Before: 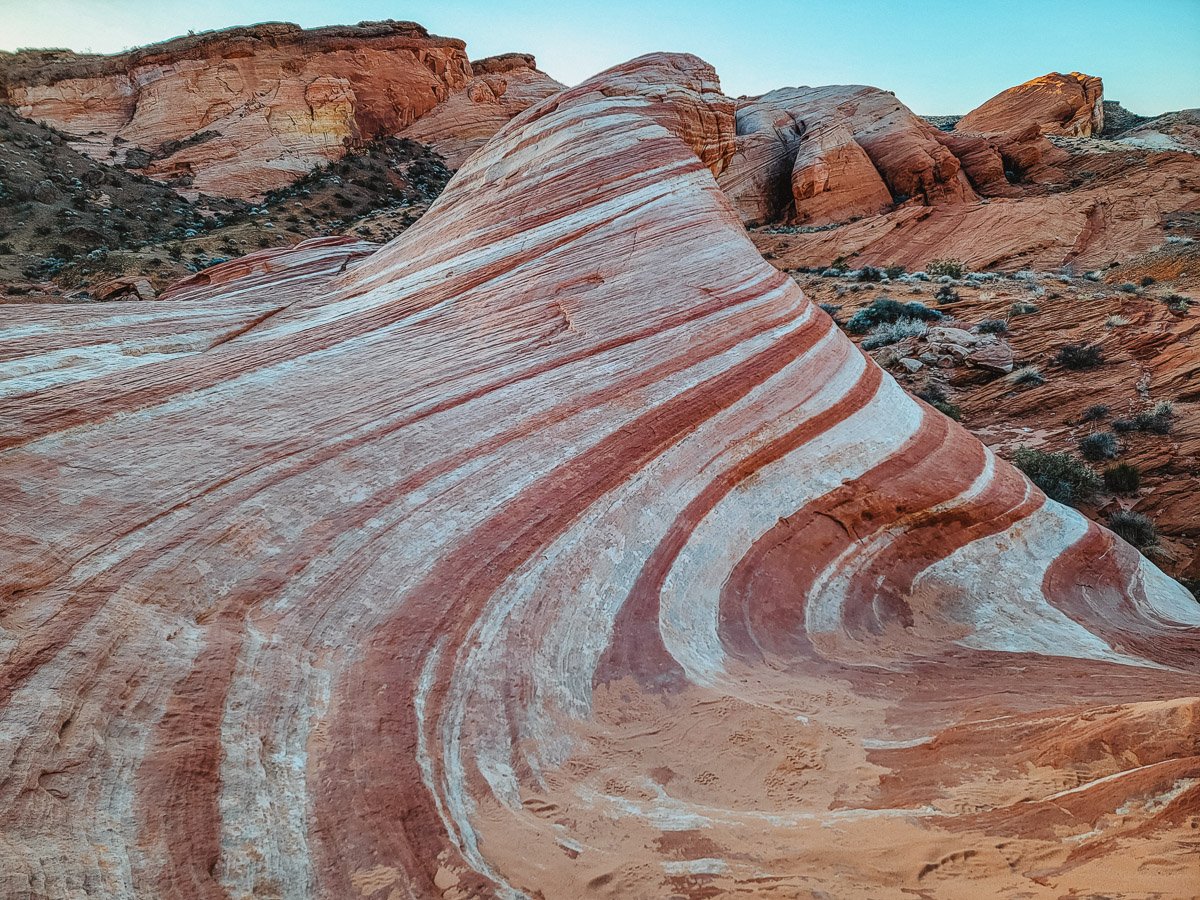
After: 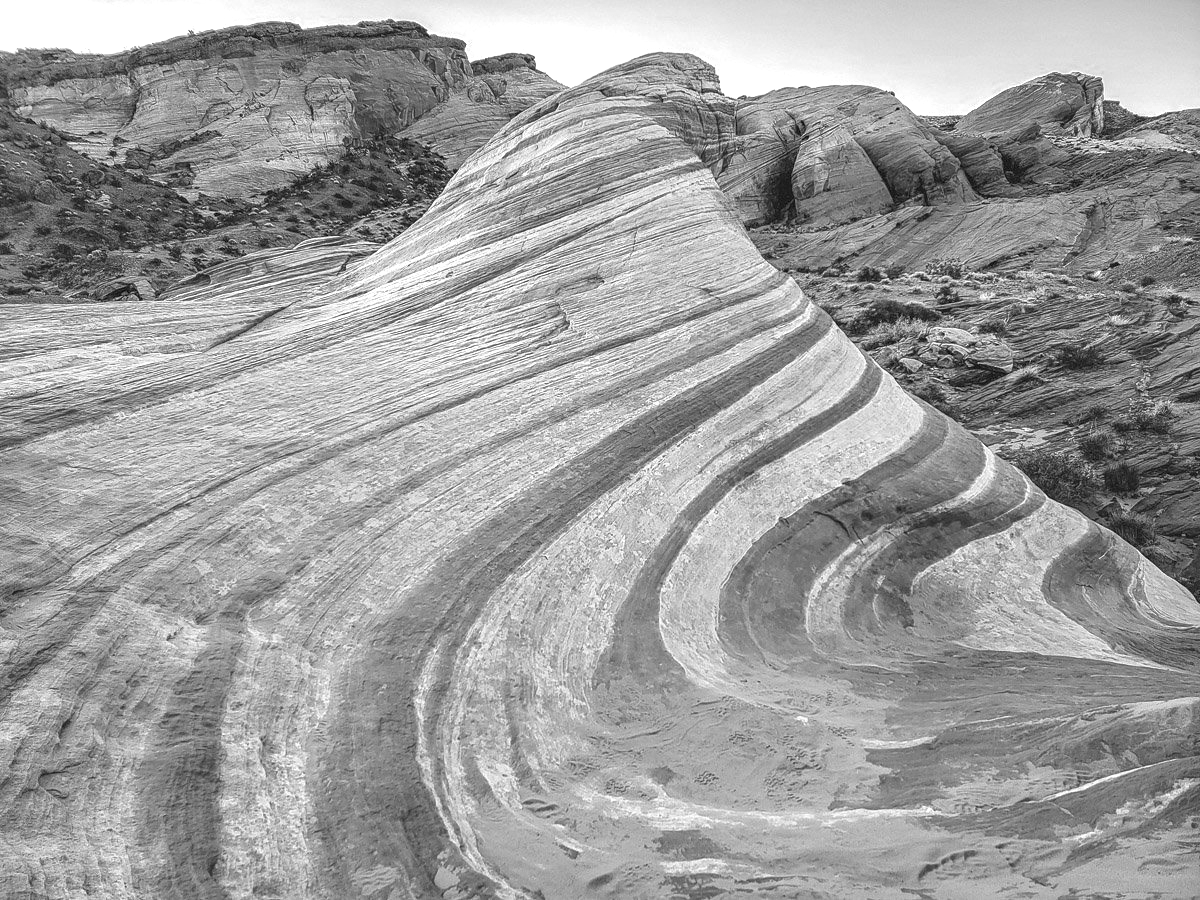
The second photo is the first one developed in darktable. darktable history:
tone equalizer: -8 EV 0.25 EV, -7 EV 0.417 EV, -6 EV 0.417 EV, -5 EV 0.25 EV, -3 EV -0.25 EV, -2 EV -0.417 EV, -1 EV -0.417 EV, +0 EV -0.25 EV, edges refinement/feathering 500, mask exposure compensation -1.57 EV, preserve details guided filter
exposure: black level correction 0, exposure 1.198 EV, compensate exposure bias true, compensate highlight preservation false
color zones: curves: ch0 [(0.002, 0.593) (0.143, 0.417) (0.285, 0.541) (0.455, 0.289) (0.608, 0.327) (0.727, 0.283) (0.869, 0.571) (1, 0.603)]; ch1 [(0, 0) (0.143, 0) (0.286, 0) (0.429, 0) (0.571, 0) (0.714, 0) (0.857, 0)]
